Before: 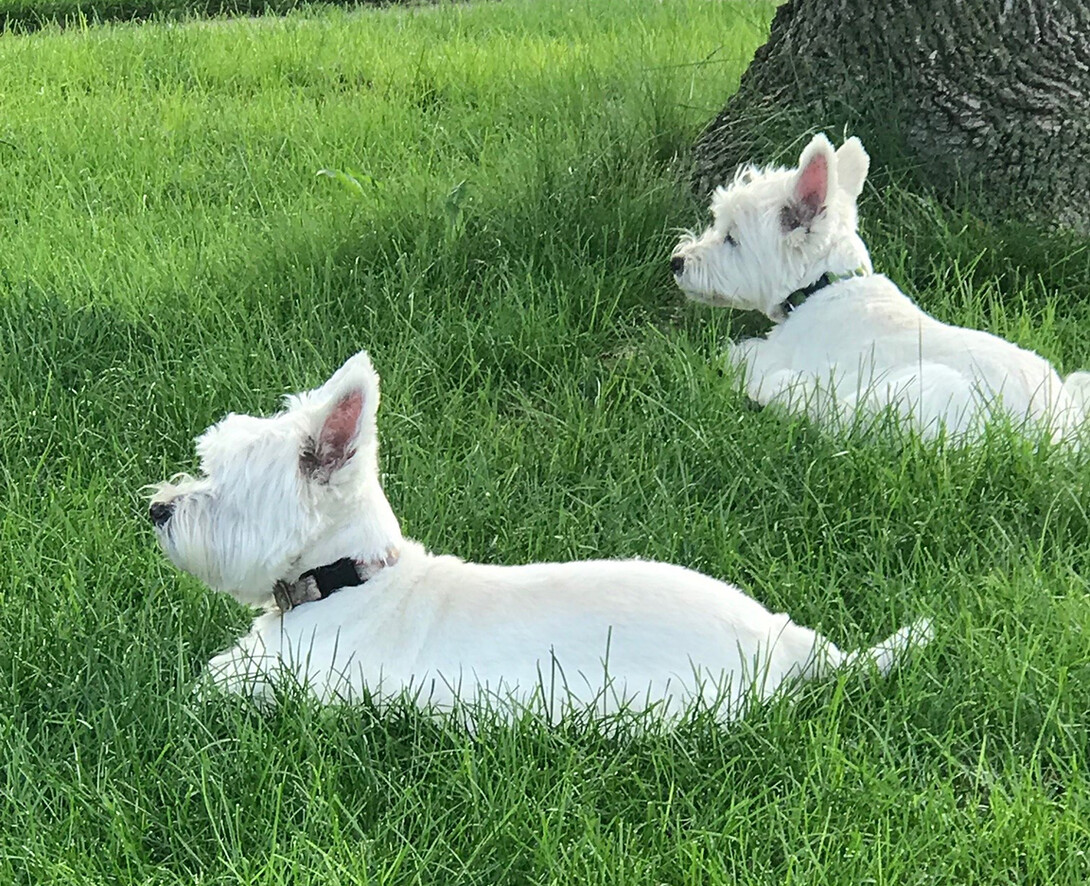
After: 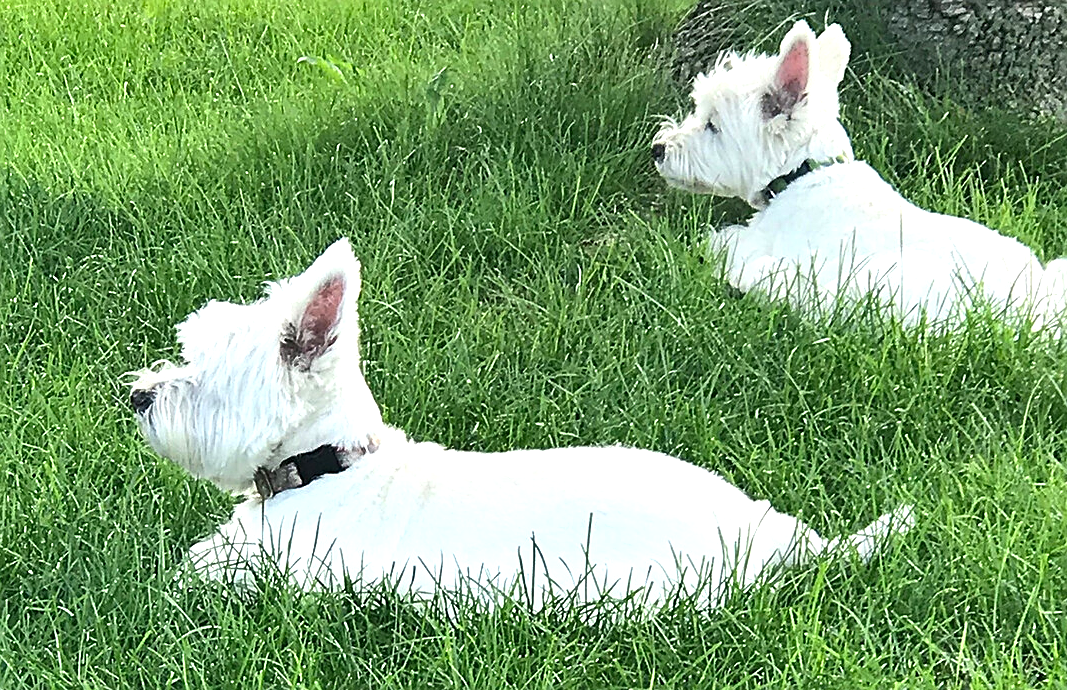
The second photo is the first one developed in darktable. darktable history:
crop and rotate: left 1.814%, top 12.818%, right 0.25%, bottom 9.225%
sharpen: on, module defaults
shadows and highlights: soften with gaussian
exposure: exposure 0.6 EV, compensate highlight preservation false
